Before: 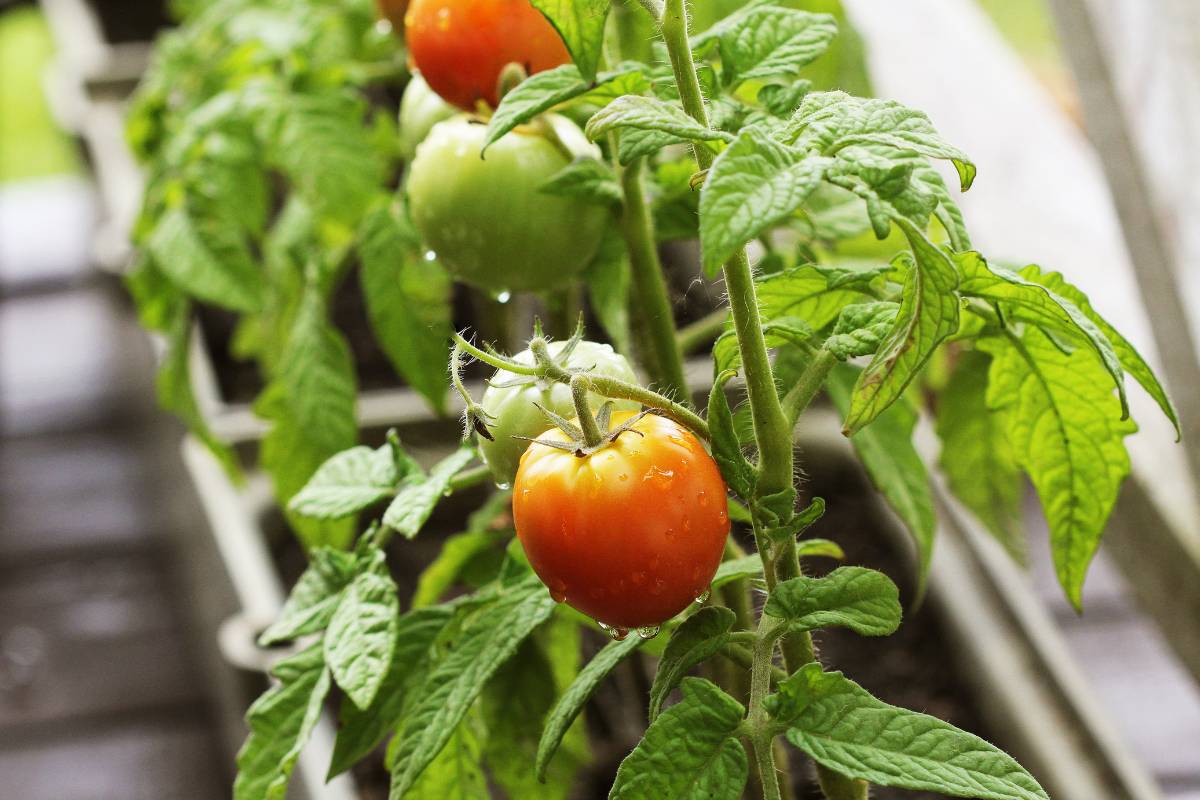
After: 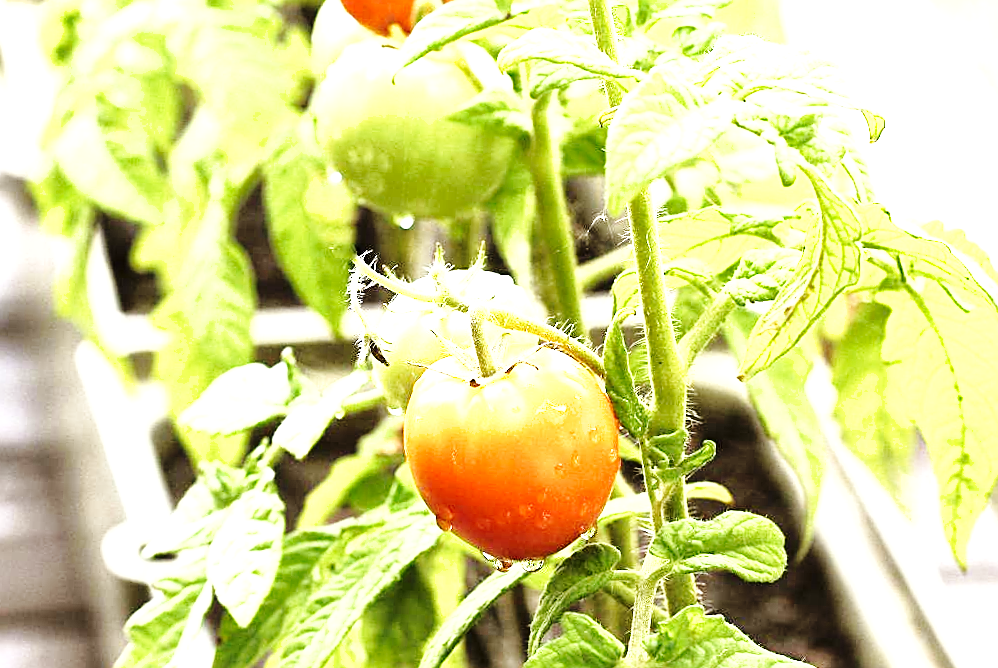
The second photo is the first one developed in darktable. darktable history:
exposure: black level correction 0.001, exposure 1.65 EV, compensate highlight preservation false
contrast brightness saturation: contrast 0.11, saturation -0.157
shadows and highlights: shadows 10.64, white point adjustment 0.852, highlights -39.08, highlights color adjustment 46.59%
crop and rotate: angle -3.22°, left 5.224%, top 5.211%, right 4.672%, bottom 4.366%
sharpen: on, module defaults
base curve: curves: ch0 [(0, 0) (0.036, 0.025) (0.121, 0.166) (0.206, 0.329) (0.605, 0.79) (1, 1)], preserve colors none
tone equalizer: -8 EV -0.456 EV, -7 EV -0.361 EV, -6 EV -0.294 EV, -5 EV -0.186 EV, -3 EV 0.205 EV, -2 EV 0.312 EV, -1 EV 0.401 EV, +0 EV 0.419 EV
